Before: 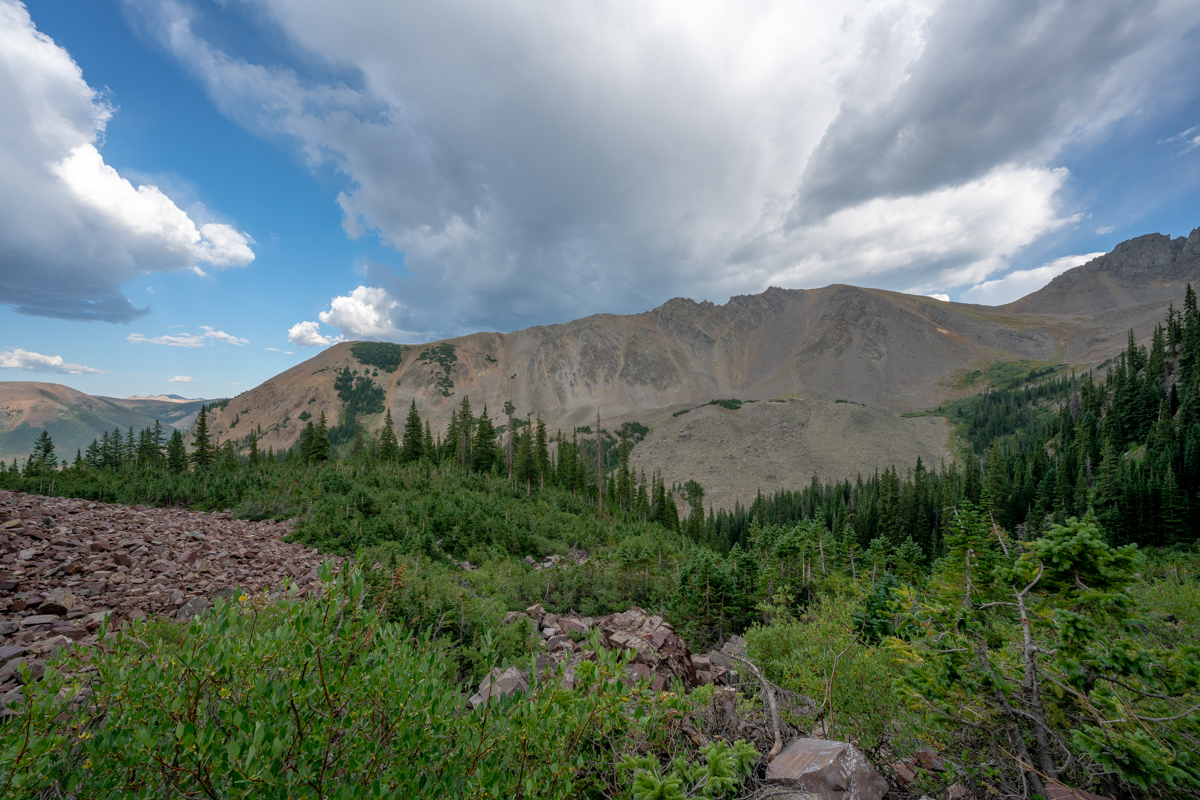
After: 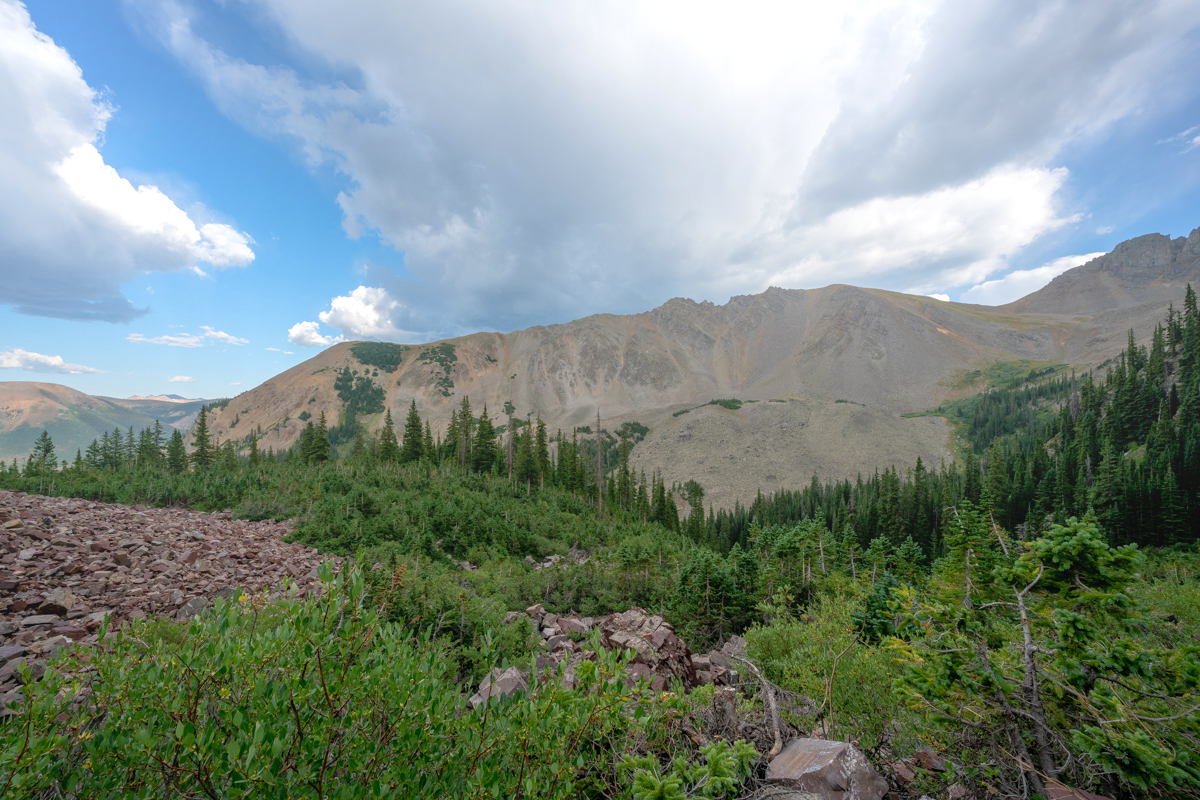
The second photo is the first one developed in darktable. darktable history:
exposure: exposure 0.197 EV, compensate highlight preservation false
bloom: size 40%
